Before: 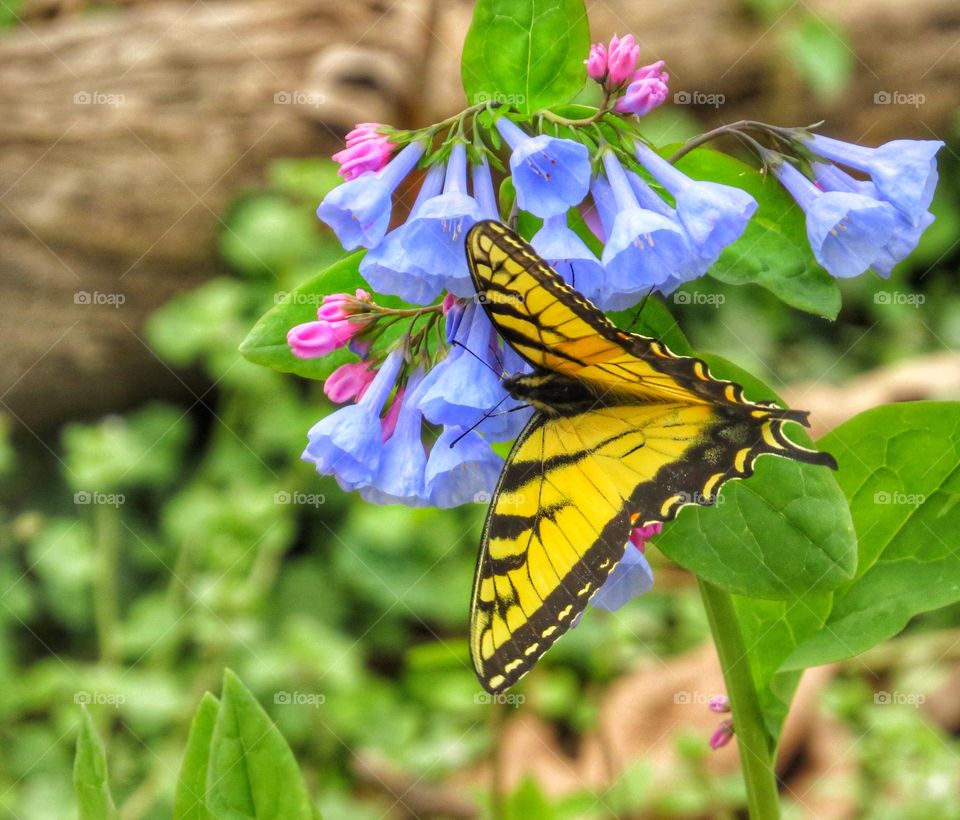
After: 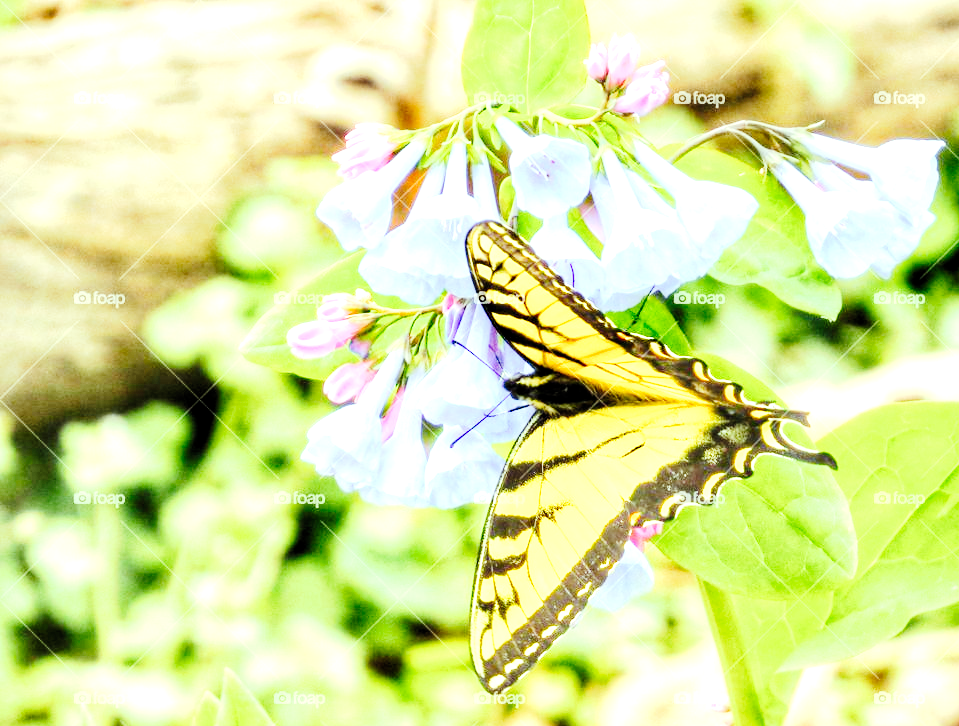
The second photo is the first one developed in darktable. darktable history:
color correction: highlights a* -7.86, highlights b* 3.17
levels: levels [0.026, 0.507, 0.987]
crop and rotate: top 0%, bottom 11.354%
tone curve: curves: ch0 [(0, 0) (0.003, 0.001) (0.011, 0.004) (0.025, 0.008) (0.044, 0.015) (0.069, 0.022) (0.1, 0.031) (0.136, 0.052) (0.177, 0.101) (0.224, 0.181) (0.277, 0.289) (0.335, 0.418) (0.399, 0.541) (0.468, 0.65) (0.543, 0.739) (0.623, 0.817) (0.709, 0.882) (0.801, 0.919) (0.898, 0.958) (1, 1)], preserve colors none
tone equalizer: -8 EV -0.402 EV, -7 EV -0.413 EV, -6 EV -0.301 EV, -5 EV -0.191 EV, -3 EV 0.205 EV, -2 EV 0.313 EV, -1 EV 0.377 EV, +0 EV 0.422 EV, edges refinement/feathering 500, mask exposure compensation -1.57 EV, preserve details no
exposure: black level correction 0, exposure 1.3 EV, compensate highlight preservation false
